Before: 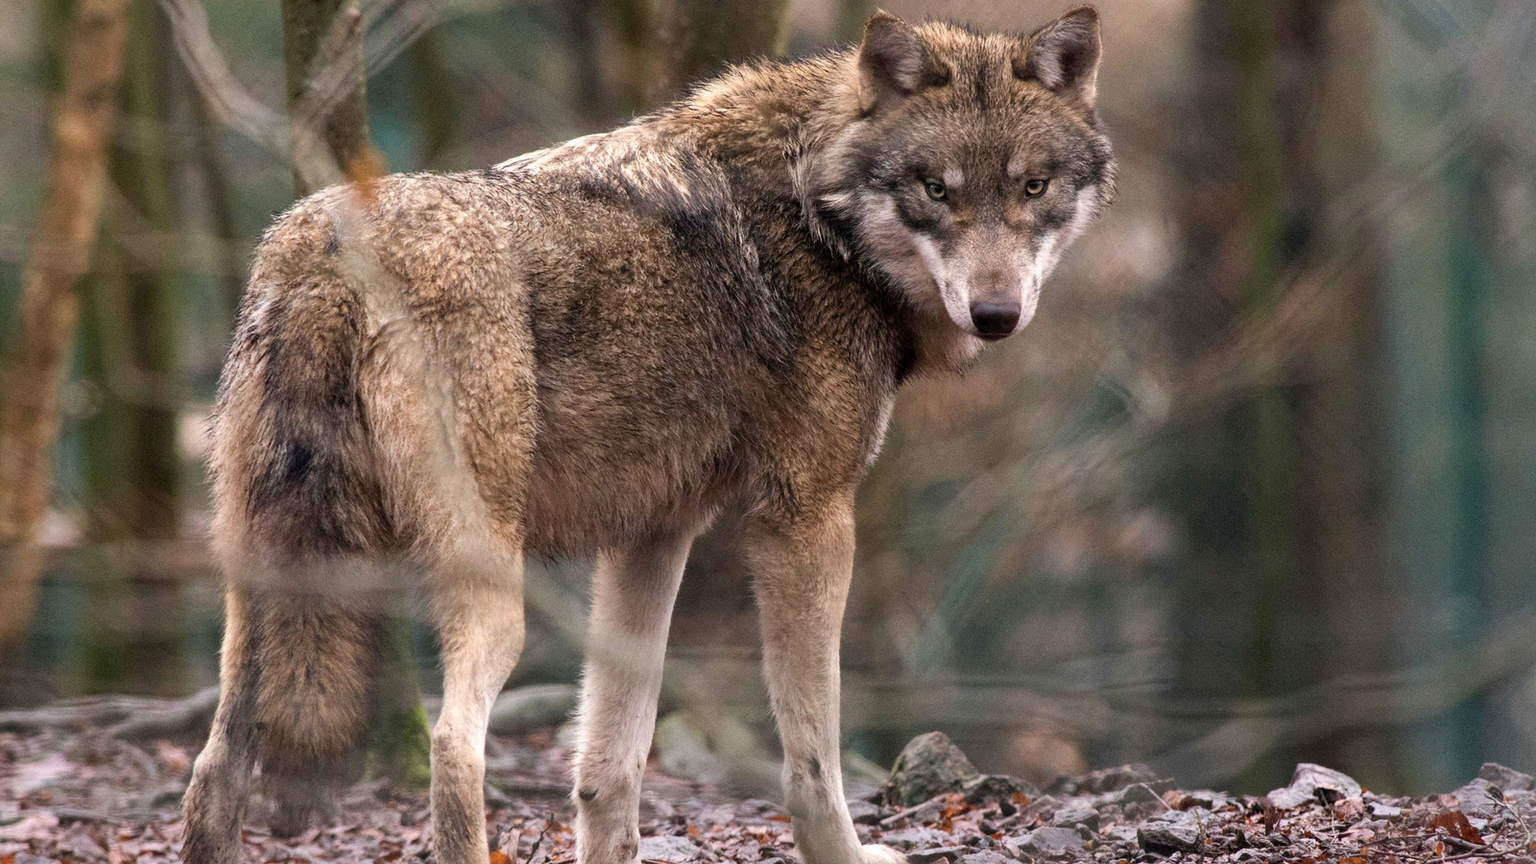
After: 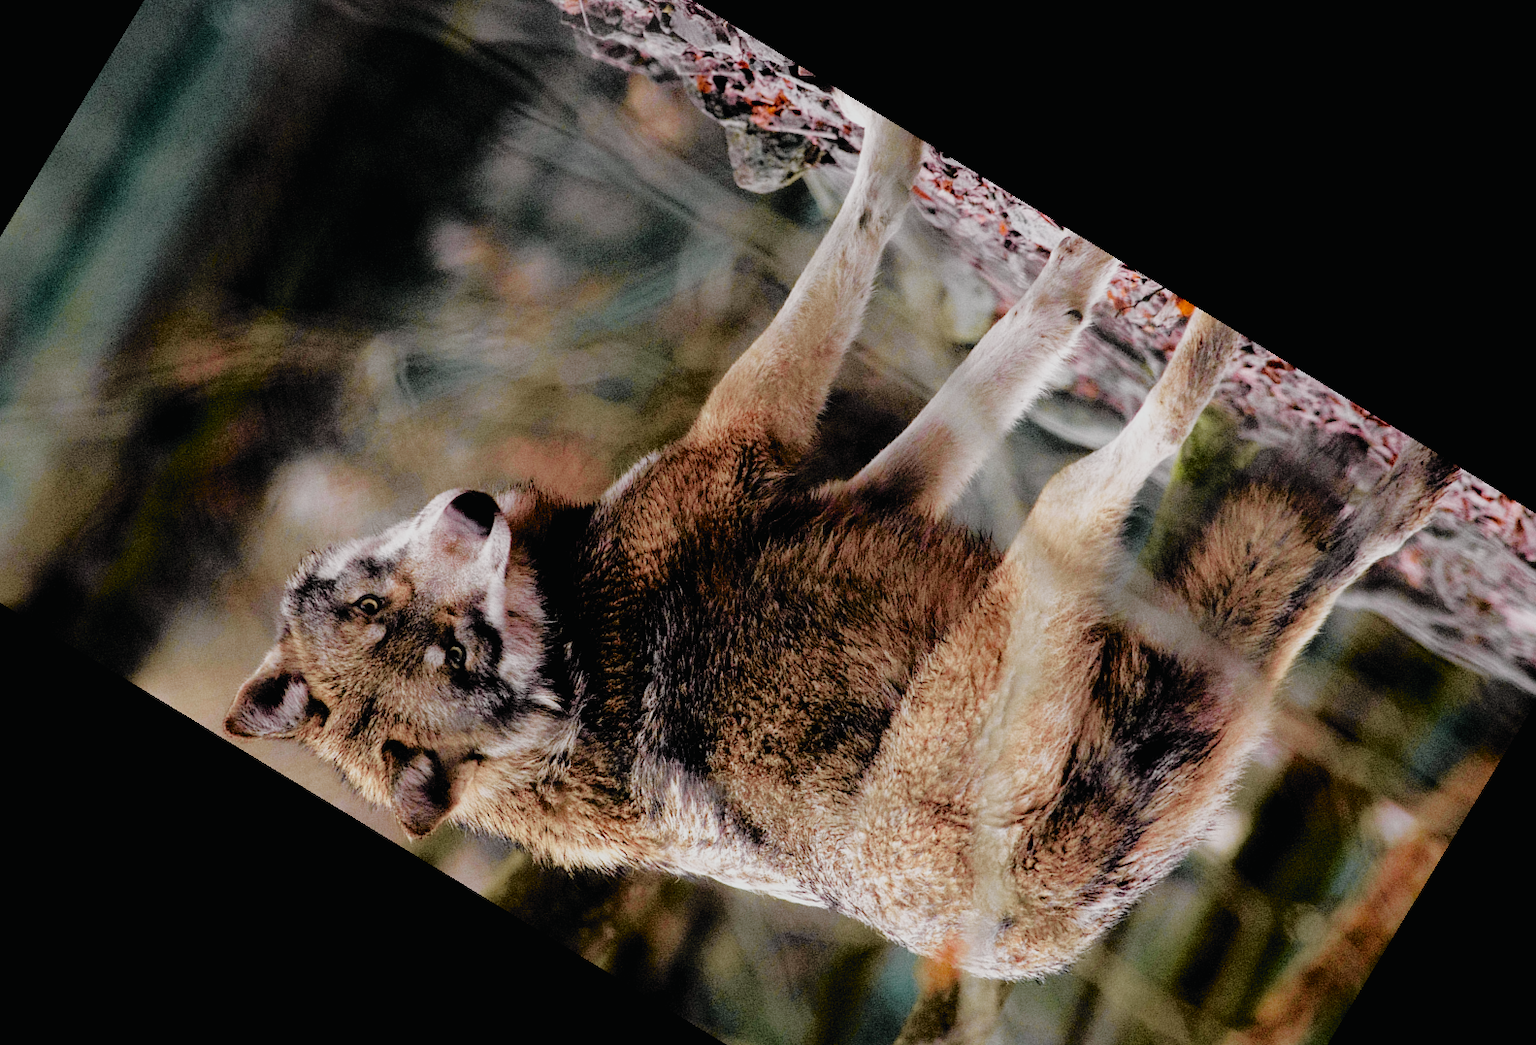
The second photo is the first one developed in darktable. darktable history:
crop and rotate: angle 148.68°, left 9.111%, top 15.603%, right 4.588%, bottom 17.041%
contrast equalizer: y [[0.46, 0.454, 0.451, 0.451, 0.455, 0.46], [0.5 ×6], [0.5 ×6], [0 ×6], [0 ×6]]
tone curve: curves: ch0 [(0, 0.009) (0.105, 0.08) (0.195, 0.18) (0.283, 0.316) (0.384, 0.434) (0.485, 0.531) (0.638, 0.69) (0.81, 0.872) (1, 0.977)]; ch1 [(0, 0) (0.161, 0.092) (0.35, 0.33) (0.379, 0.401) (0.456, 0.469) (0.502, 0.5) (0.525, 0.518) (0.586, 0.617) (0.635, 0.655) (1, 1)]; ch2 [(0, 0) (0.371, 0.362) (0.437, 0.437) (0.48, 0.49) (0.53, 0.515) (0.56, 0.571) (0.622, 0.606) (1, 1)], color space Lab, independent channels, preserve colors none
filmic rgb: black relative exposure -2.85 EV, white relative exposure 4.56 EV, hardness 1.77, contrast 1.25, preserve chrominance no, color science v5 (2021)
